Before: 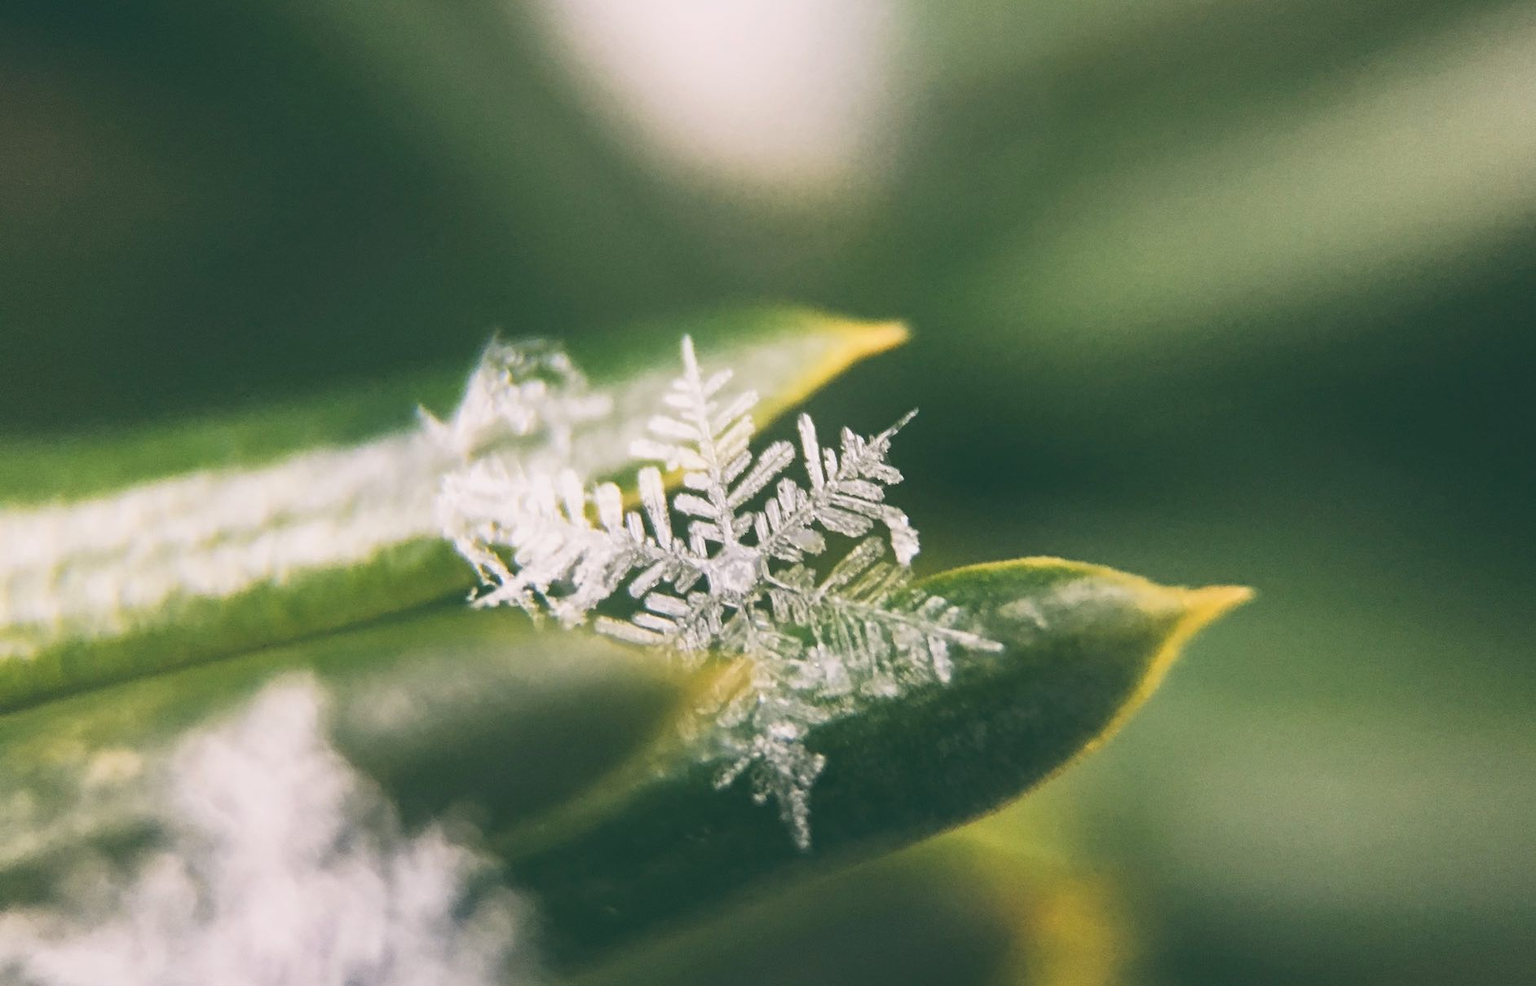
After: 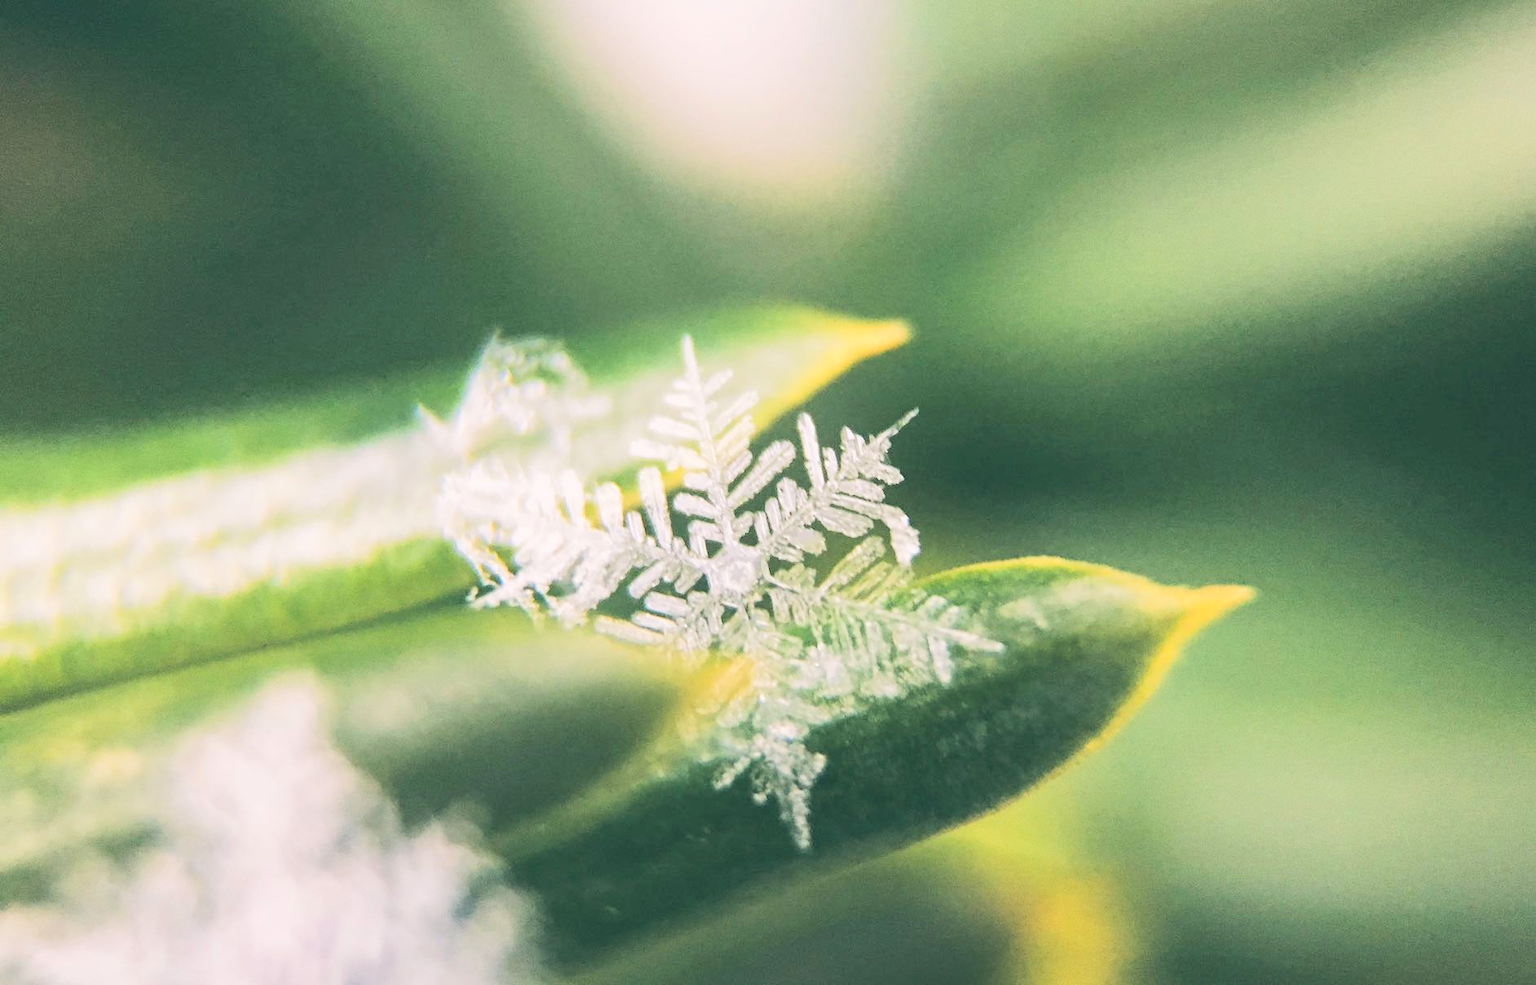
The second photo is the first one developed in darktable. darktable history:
tone equalizer: -7 EV 0.156 EV, -6 EV 0.587 EV, -5 EV 1.13 EV, -4 EV 1.35 EV, -3 EV 1.18 EV, -2 EV 0.6 EV, -1 EV 0.15 EV, edges refinement/feathering 500, mask exposure compensation -1.57 EV, preserve details no
